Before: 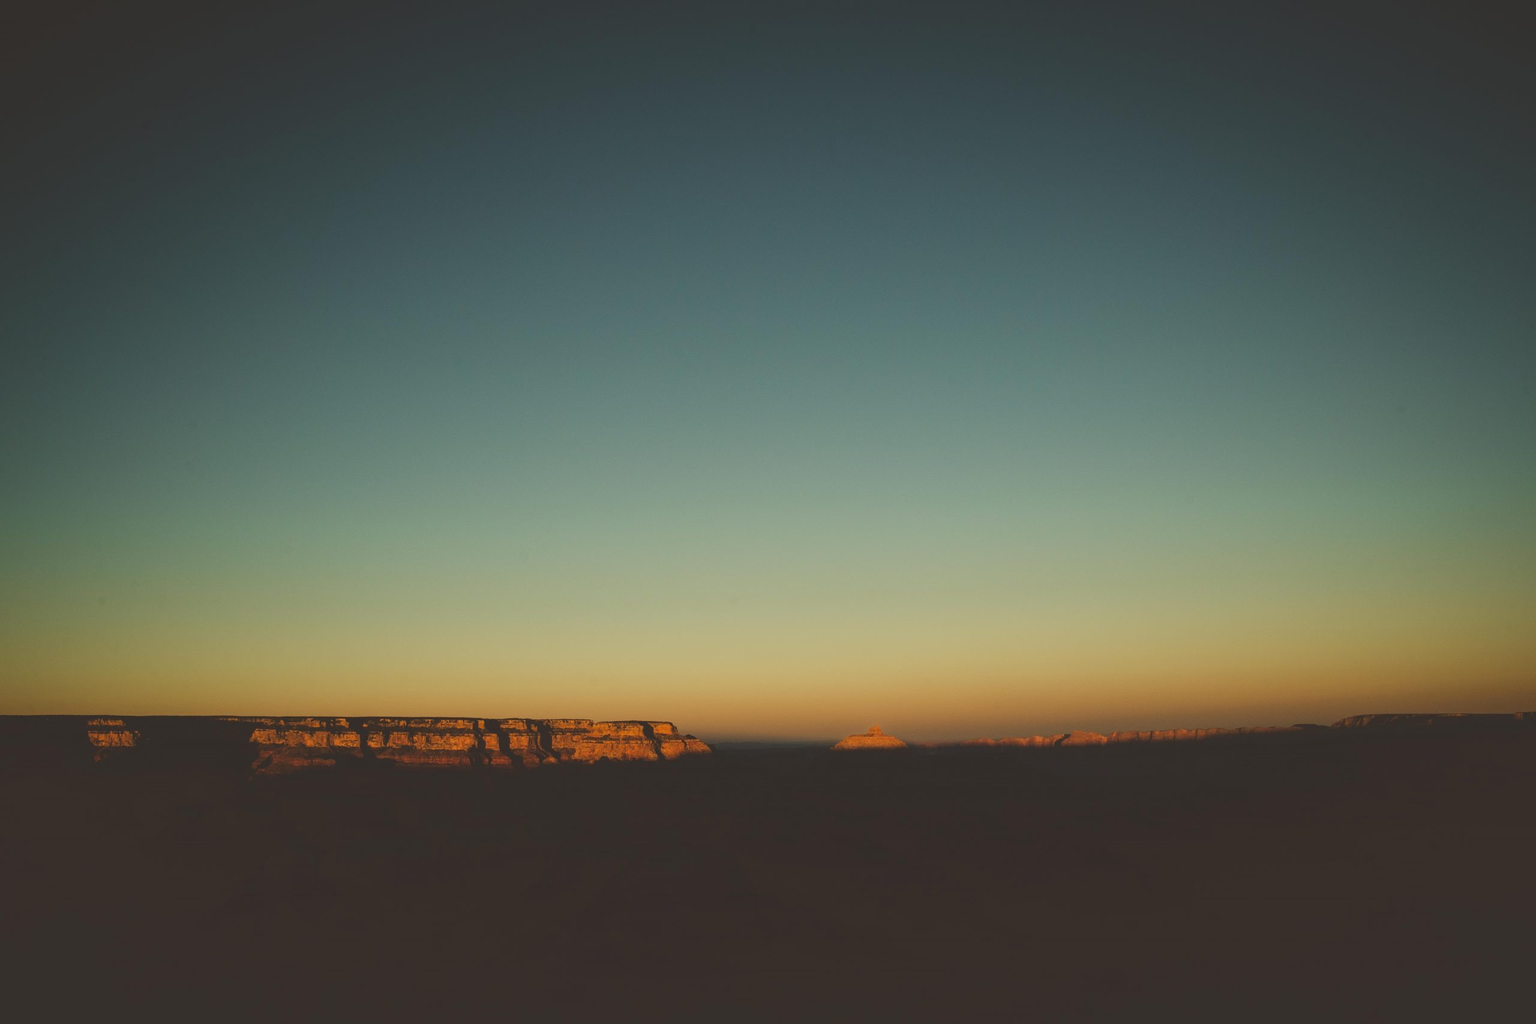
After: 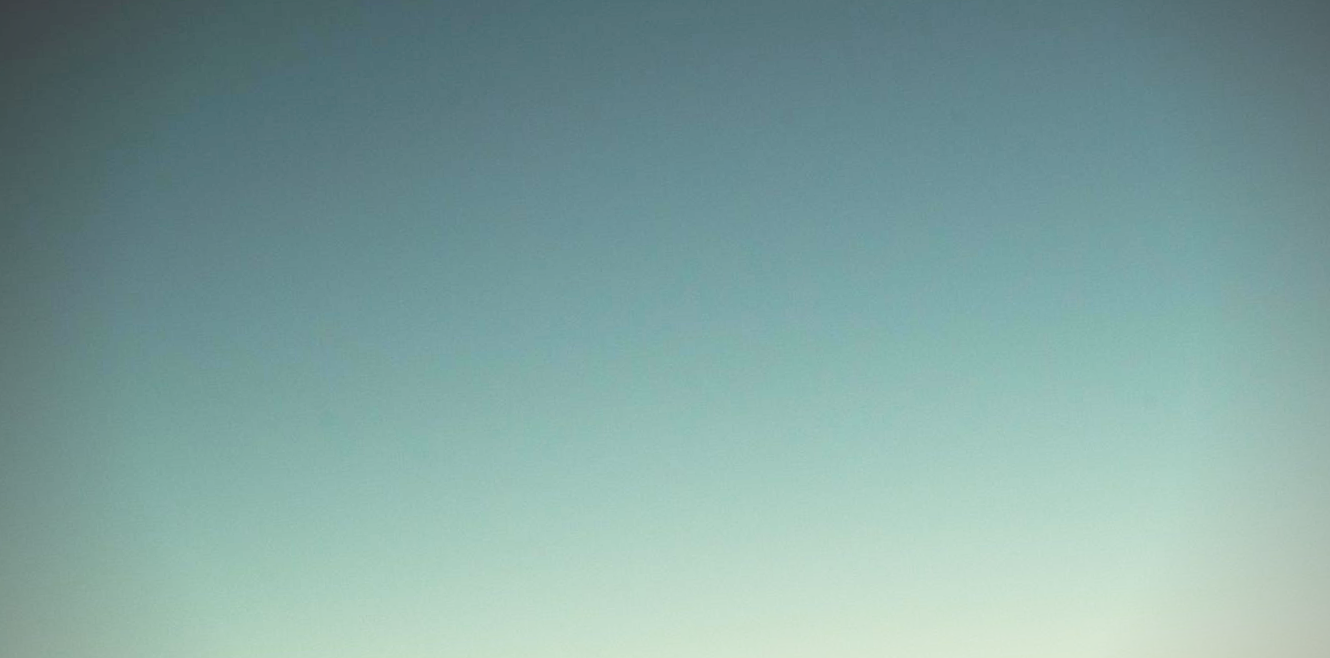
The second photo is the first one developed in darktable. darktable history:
rotate and perspective: rotation -3.52°, crop left 0.036, crop right 0.964, crop top 0.081, crop bottom 0.919
sharpen: radius 1, threshold 1
vignetting: unbound false
crop: left 15.306%, top 9.065%, right 30.789%, bottom 48.638%
base curve: curves: ch0 [(0, 0) (0.012, 0.01) (0.073, 0.168) (0.31, 0.711) (0.645, 0.957) (1, 1)], preserve colors none
